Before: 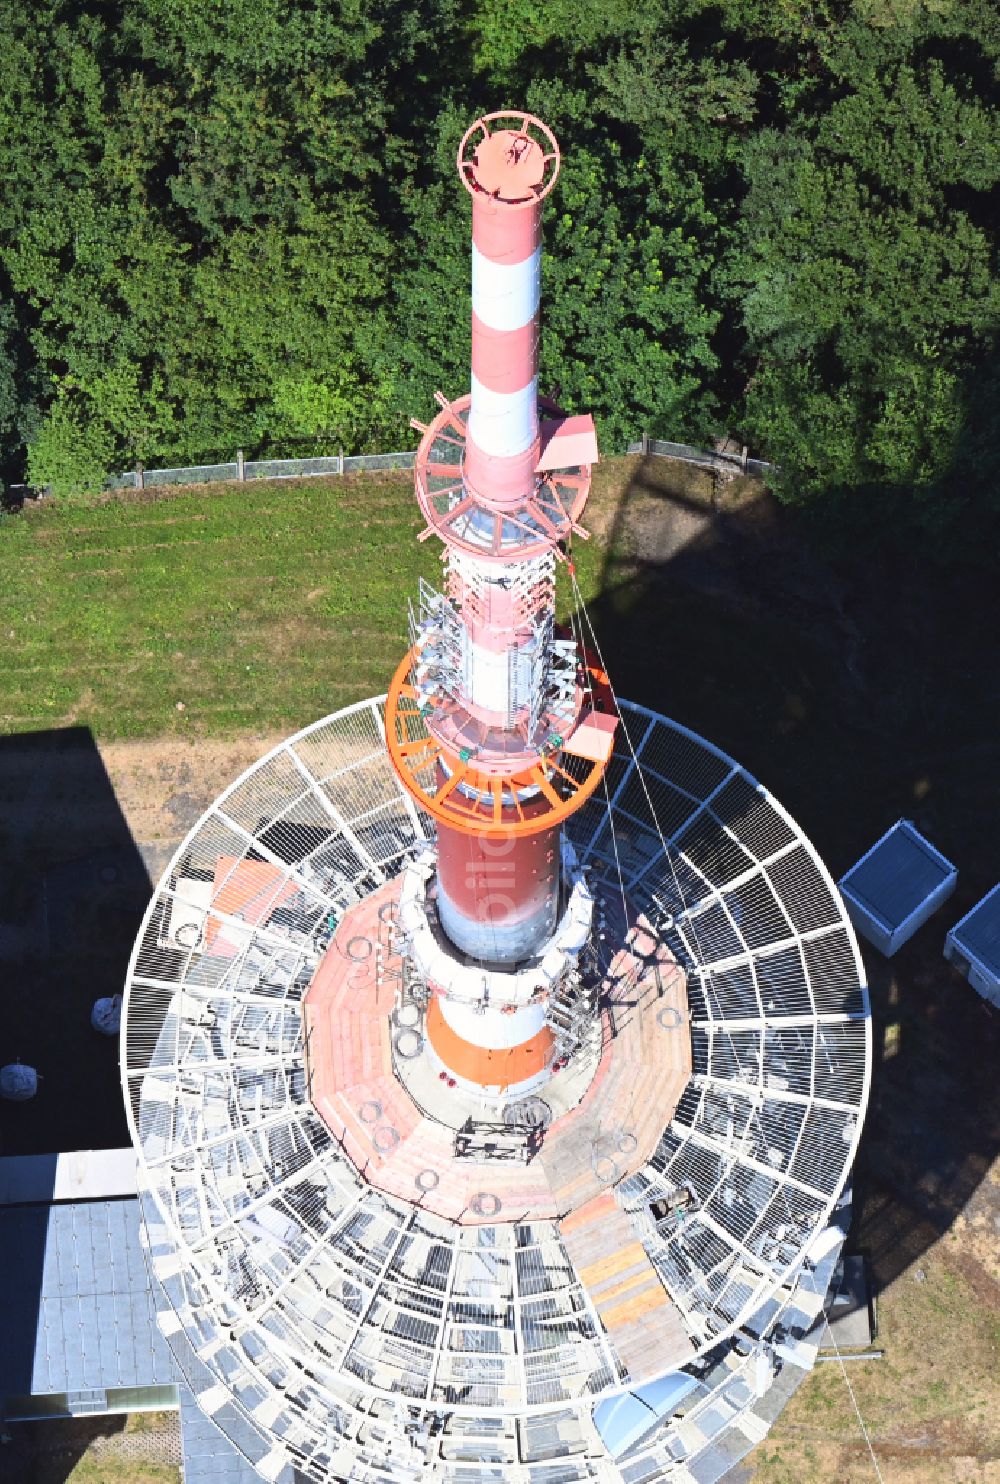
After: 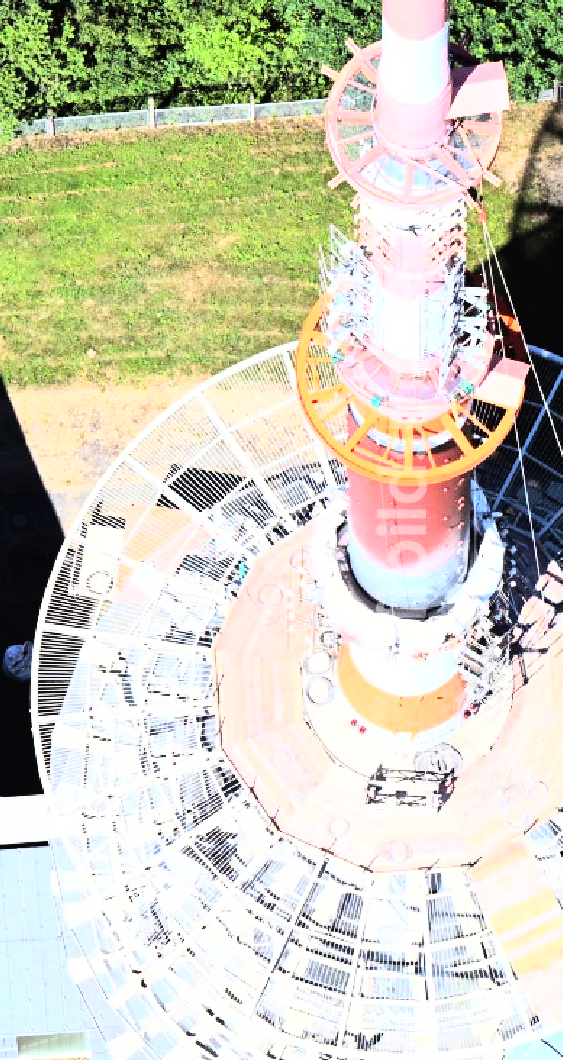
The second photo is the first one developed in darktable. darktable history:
crop: left 8.966%, top 23.852%, right 34.699%, bottom 4.703%
rgb curve: curves: ch0 [(0, 0) (0.21, 0.15) (0.24, 0.21) (0.5, 0.75) (0.75, 0.96) (0.89, 0.99) (1, 1)]; ch1 [(0, 0.02) (0.21, 0.13) (0.25, 0.2) (0.5, 0.67) (0.75, 0.9) (0.89, 0.97) (1, 1)]; ch2 [(0, 0.02) (0.21, 0.13) (0.25, 0.2) (0.5, 0.67) (0.75, 0.9) (0.89, 0.97) (1, 1)], compensate middle gray true
